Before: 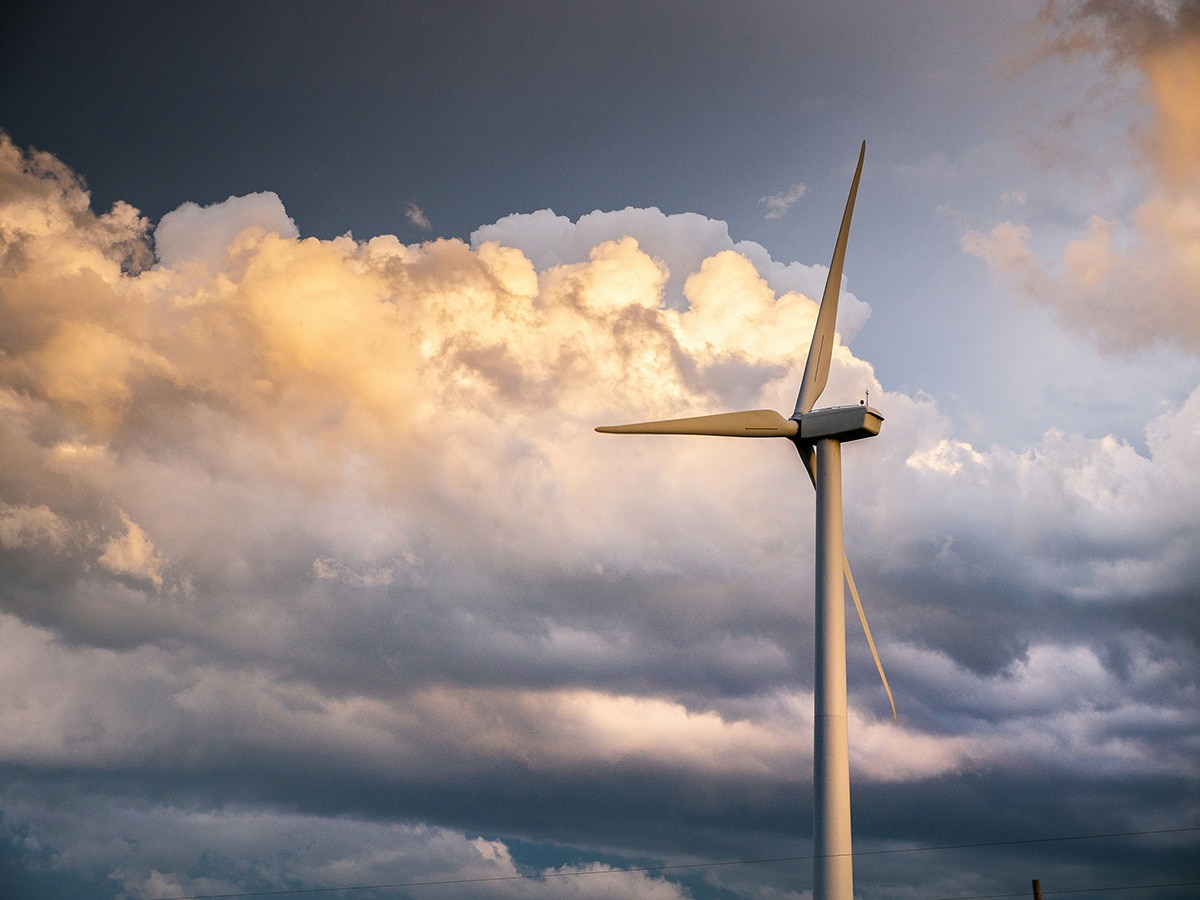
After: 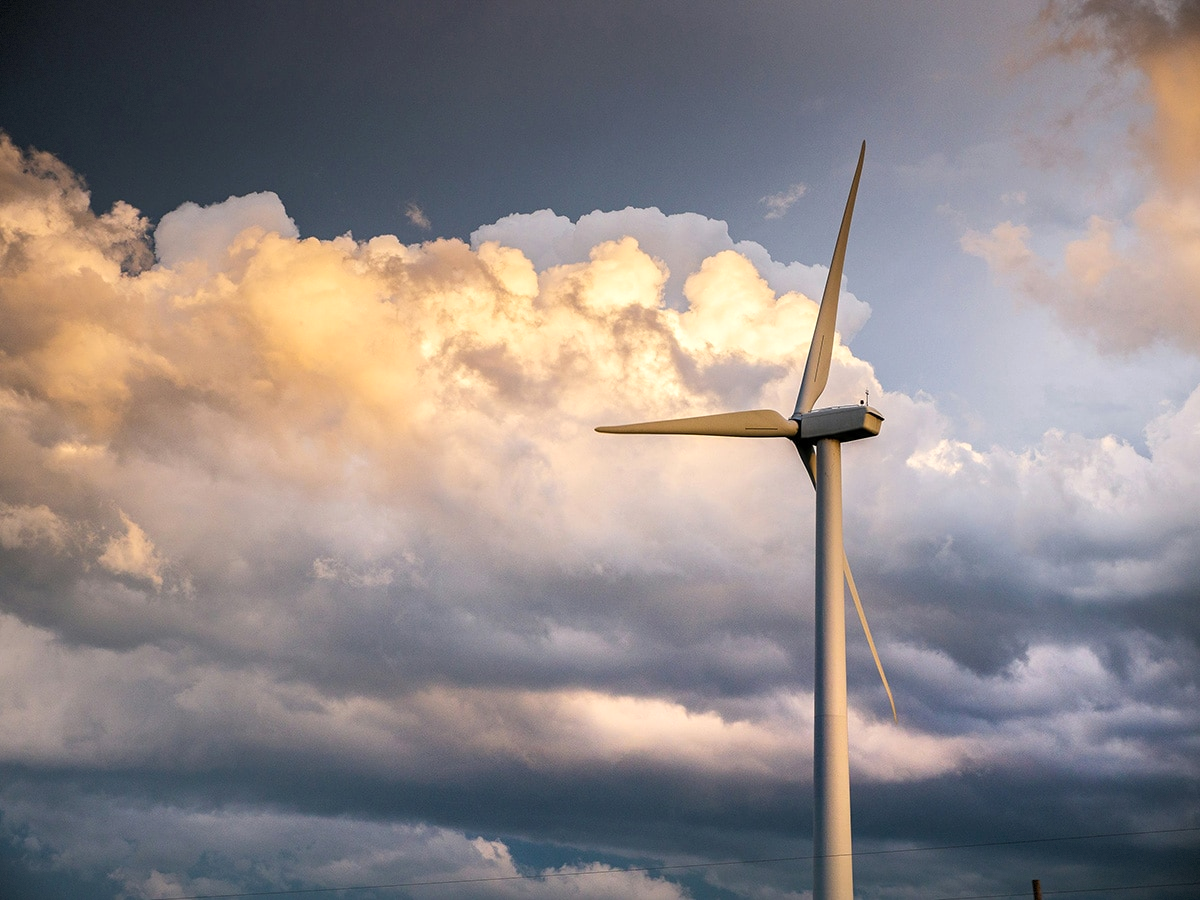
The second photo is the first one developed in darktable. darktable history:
vignetting: fall-off start 97.28%, fall-off radius 79%, brightness -0.462, saturation -0.3, width/height ratio 1.114, dithering 8-bit output, unbound false
levels: mode automatic, black 0.023%, white 99.97%, levels [0.062, 0.494, 0.925]
